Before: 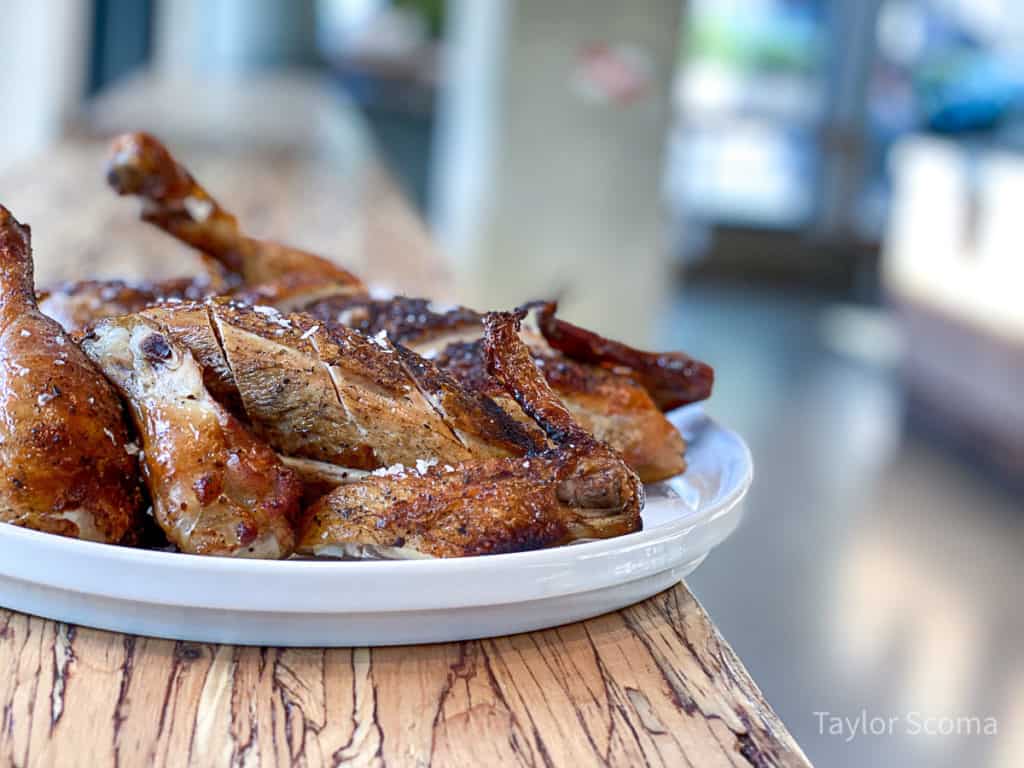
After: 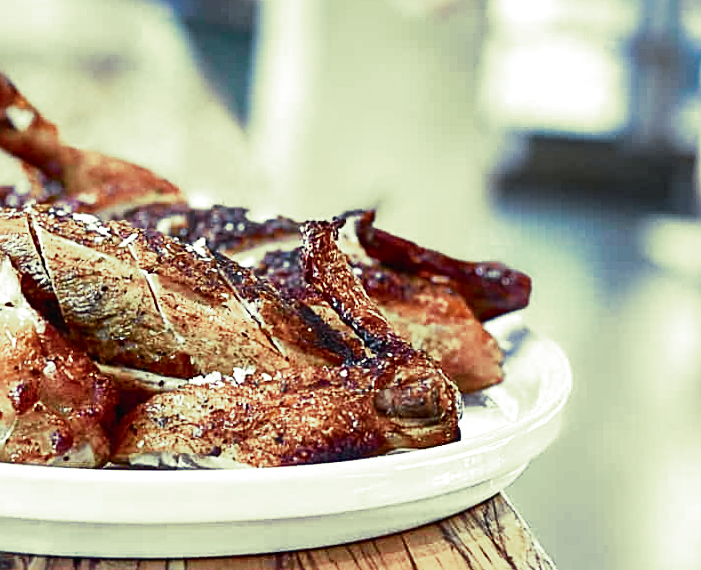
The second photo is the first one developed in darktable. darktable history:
rotate and perspective: rotation 0.226°, lens shift (vertical) -0.042, crop left 0.023, crop right 0.982, crop top 0.006, crop bottom 0.994
tone curve: curves: ch0 [(0, 0.013) (0.104, 0.103) (0.258, 0.267) (0.448, 0.489) (0.709, 0.794) (0.895, 0.915) (0.994, 0.971)]; ch1 [(0, 0) (0.335, 0.298) (0.446, 0.416) (0.488, 0.488) (0.515, 0.504) (0.581, 0.615) (0.635, 0.661) (1, 1)]; ch2 [(0, 0) (0.314, 0.306) (0.436, 0.447) (0.502, 0.5) (0.538, 0.541) (0.568, 0.603) (0.641, 0.635) (0.717, 0.701) (1, 1)], color space Lab, independent channels, preserve colors none
sharpen: on, module defaults
split-toning: shadows › hue 290.82°, shadows › saturation 0.34, highlights › saturation 0.38, balance 0, compress 50%
tone equalizer: -8 EV -0.417 EV, -7 EV -0.389 EV, -6 EV -0.333 EV, -5 EV -0.222 EV, -3 EV 0.222 EV, -2 EV 0.333 EV, -1 EV 0.389 EV, +0 EV 0.417 EV, edges refinement/feathering 500, mask exposure compensation -1.25 EV, preserve details no
crop and rotate: left 17.046%, top 10.659%, right 12.989%, bottom 14.553%
